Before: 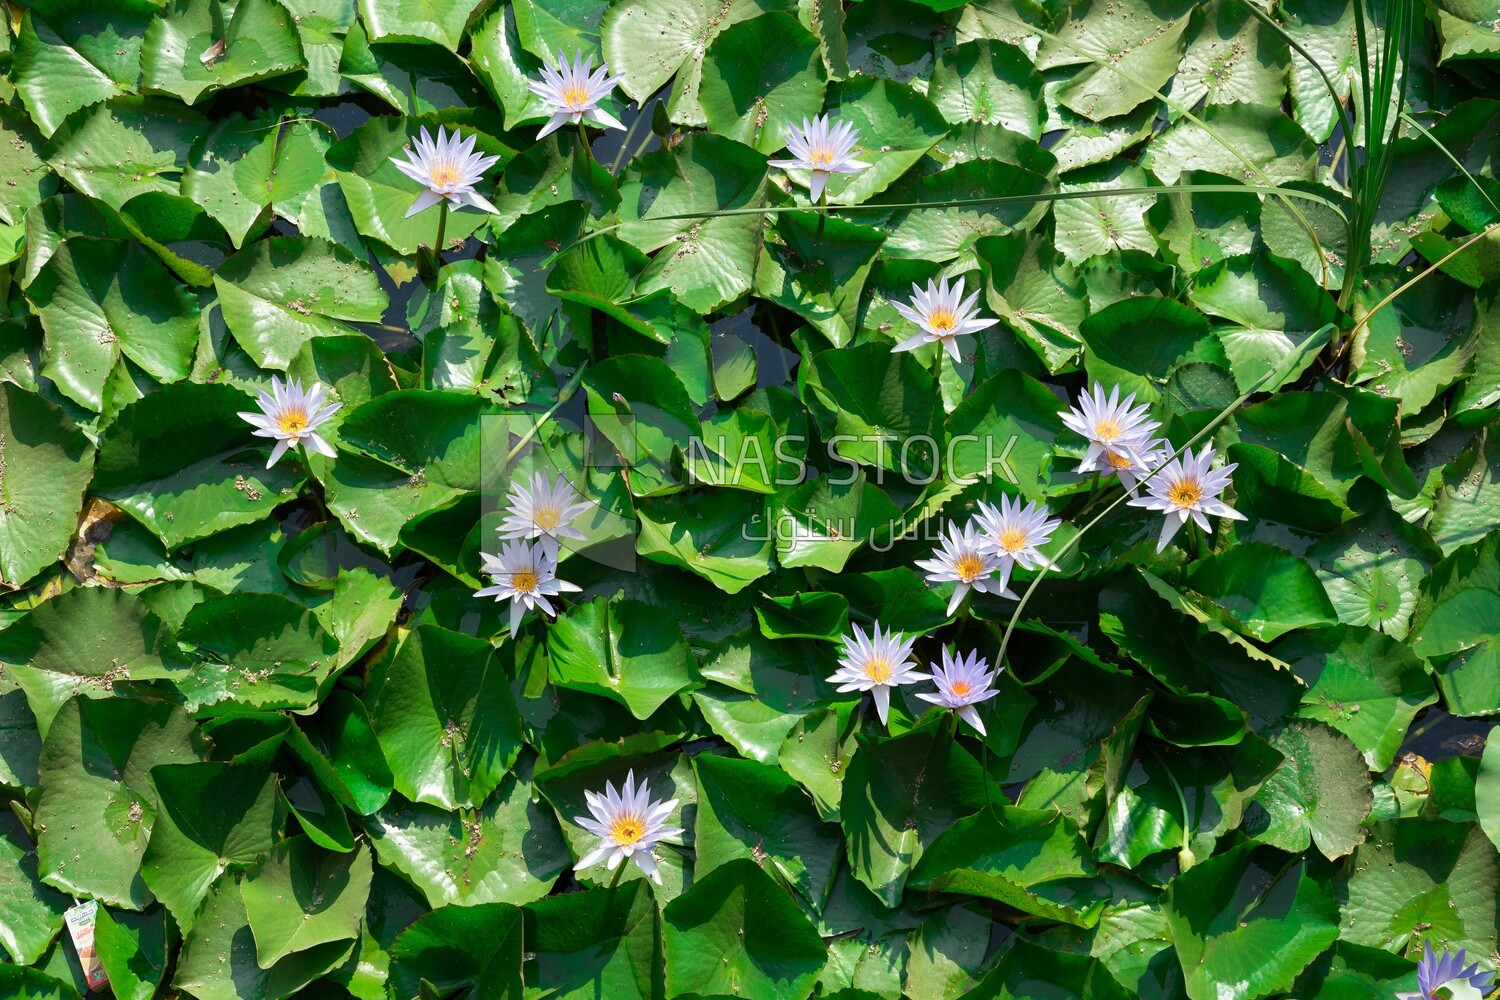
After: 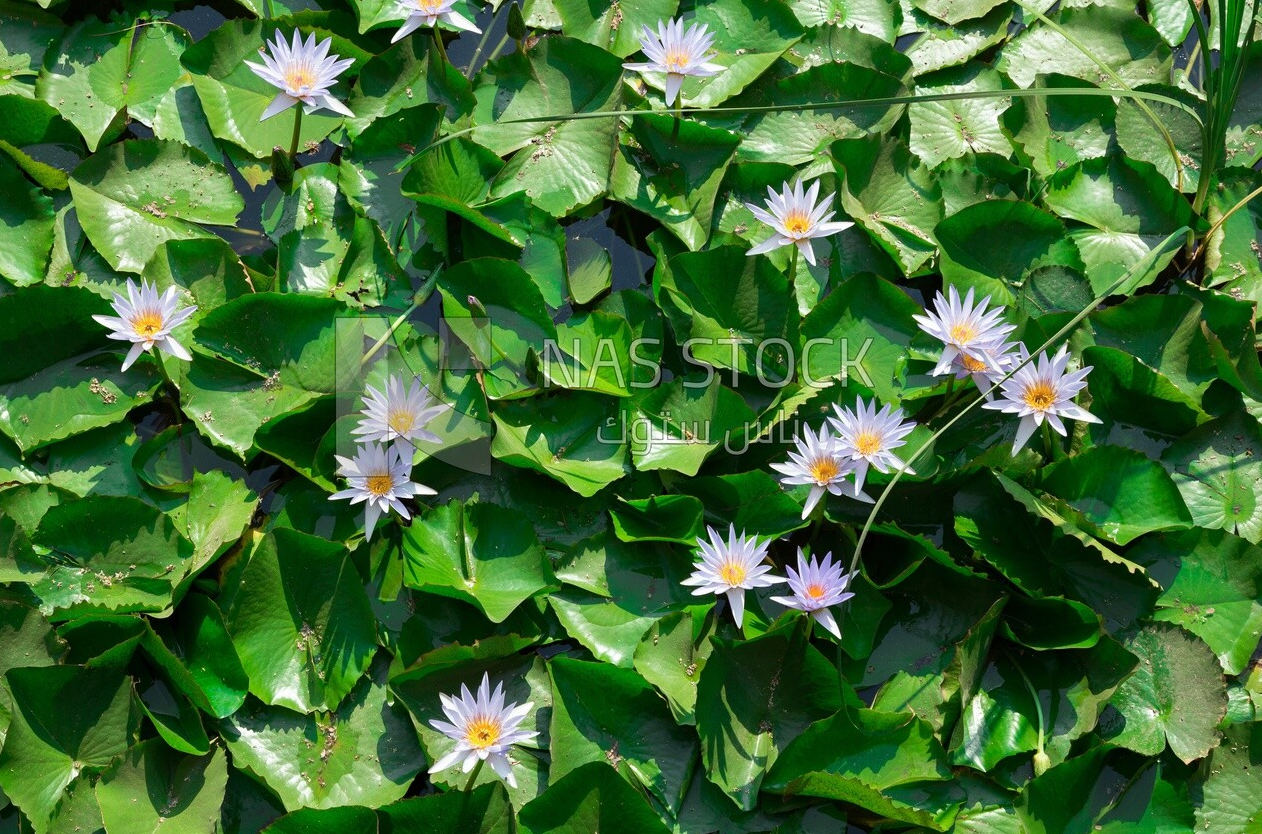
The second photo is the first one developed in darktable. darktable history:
crop and rotate: left 9.682%, top 9.771%, right 6.12%, bottom 6.76%
